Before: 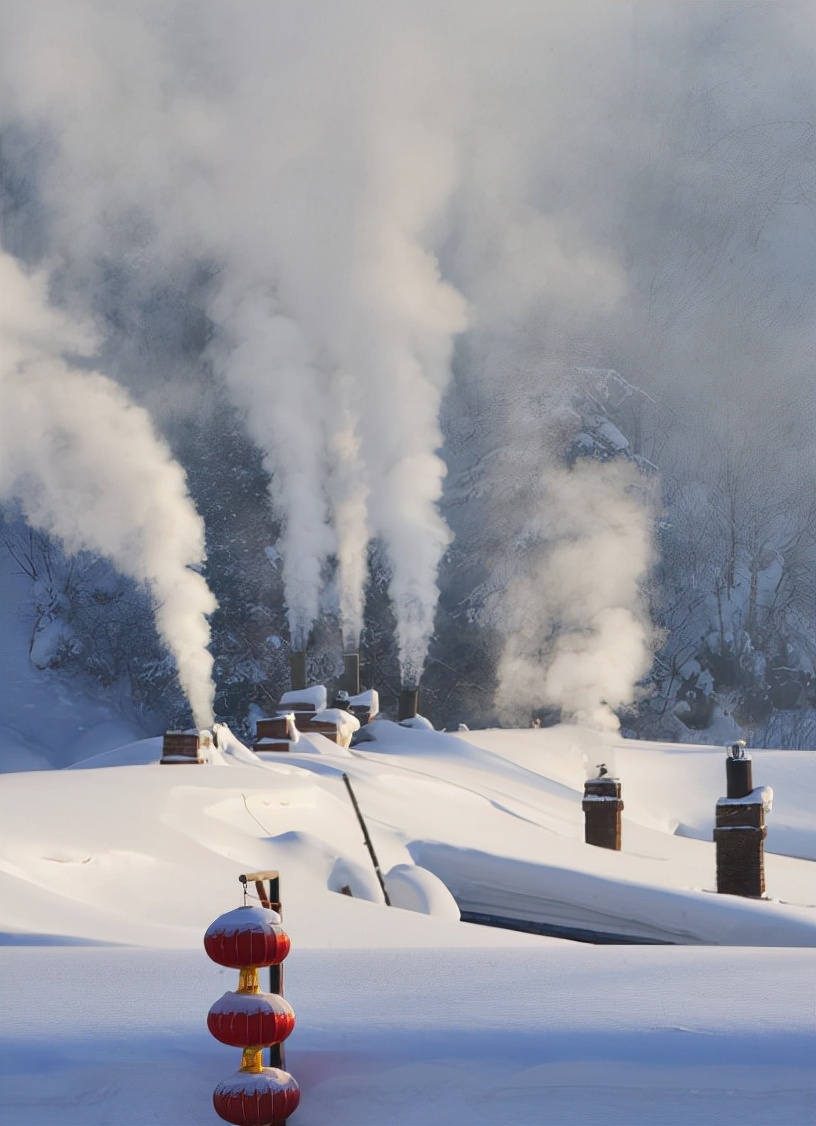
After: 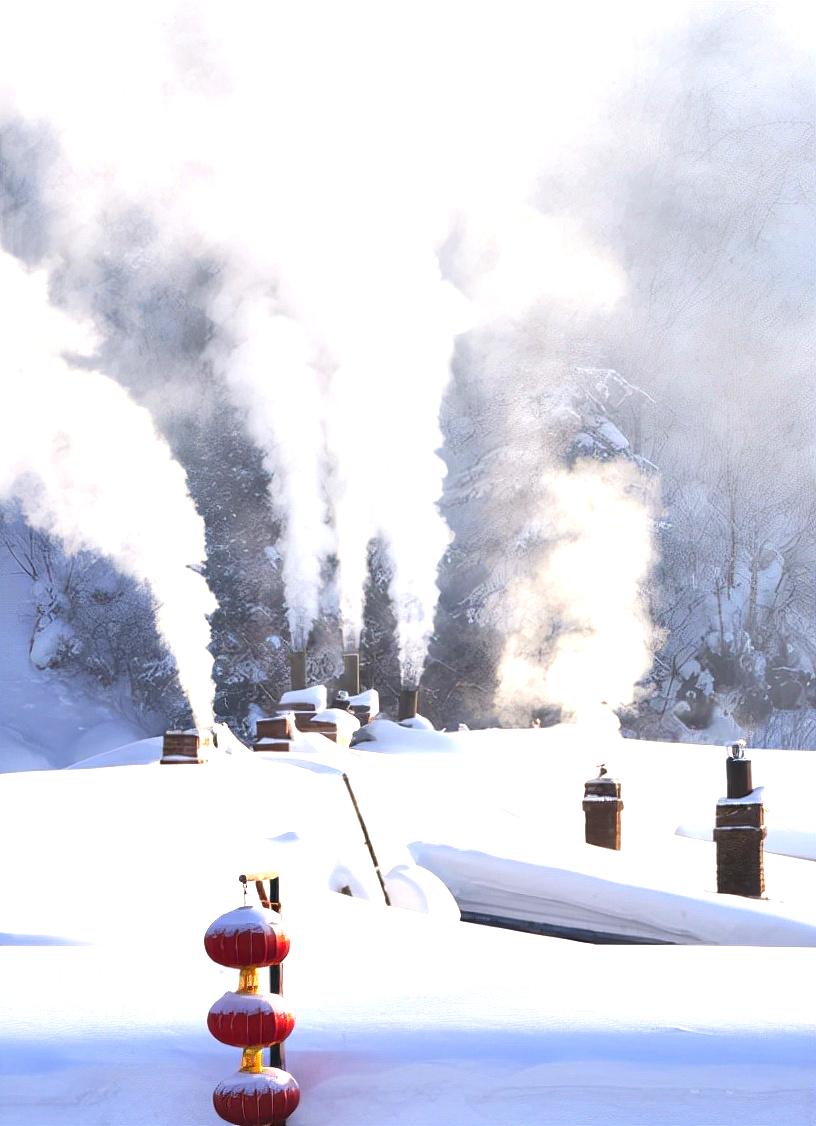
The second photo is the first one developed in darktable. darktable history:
color balance: lift [0.998, 0.998, 1.001, 1.002], gamma [0.995, 1.025, 0.992, 0.975], gain [0.995, 1.02, 0.997, 0.98]
tone equalizer: -8 EV -0.417 EV, -7 EV -0.389 EV, -6 EV -0.333 EV, -5 EV -0.222 EV, -3 EV 0.222 EV, -2 EV 0.333 EV, -1 EV 0.389 EV, +0 EV 0.417 EV, edges refinement/feathering 500, mask exposure compensation -1.57 EV, preserve details no
exposure: black level correction 0, exposure 1.015 EV, compensate exposure bias true, compensate highlight preservation false
